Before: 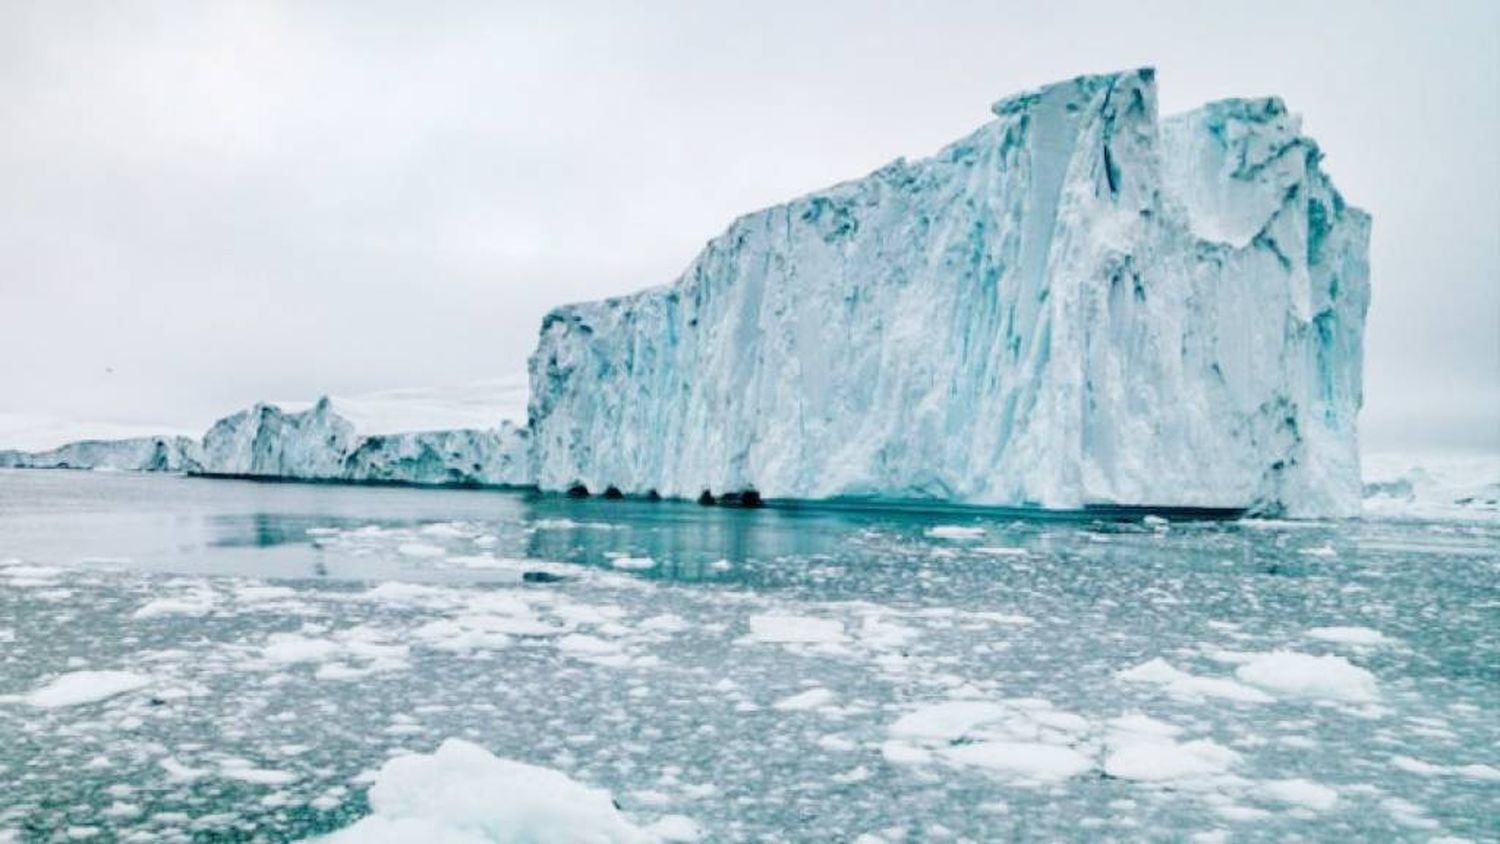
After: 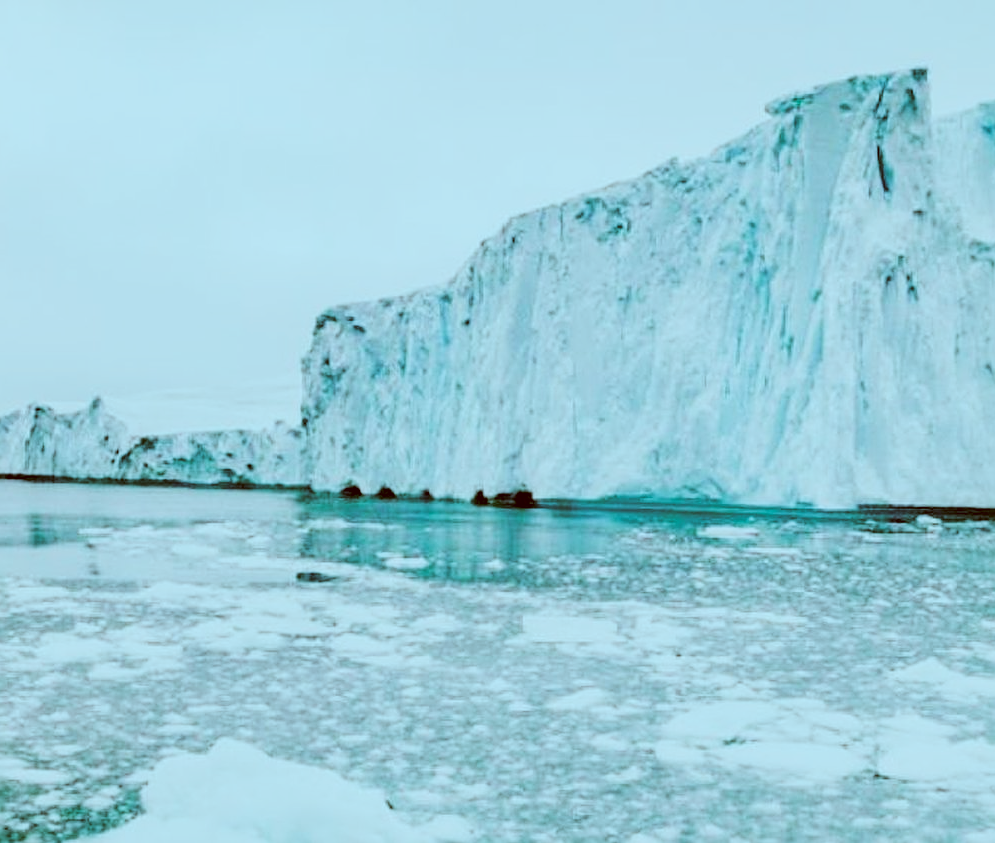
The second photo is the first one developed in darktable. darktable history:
local contrast: highlights 62%, shadows 115%, detail 107%, midtone range 0.536
sharpen: on, module defaults
crop and rotate: left 15.15%, right 18.48%
exposure: black level correction 0, exposure 0.694 EV, compensate highlight preservation false
color correction: highlights a* -15.07, highlights b* -15.97, shadows a* 10.73, shadows b* 28.72
filmic rgb: black relative exposure -7.65 EV, white relative exposure 4.56 EV, hardness 3.61, preserve chrominance RGB euclidean norm, color science v5 (2021), contrast in shadows safe, contrast in highlights safe
tone equalizer: edges refinement/feathering 500, mask exposure compensation -1.57 EV, preserve details no
